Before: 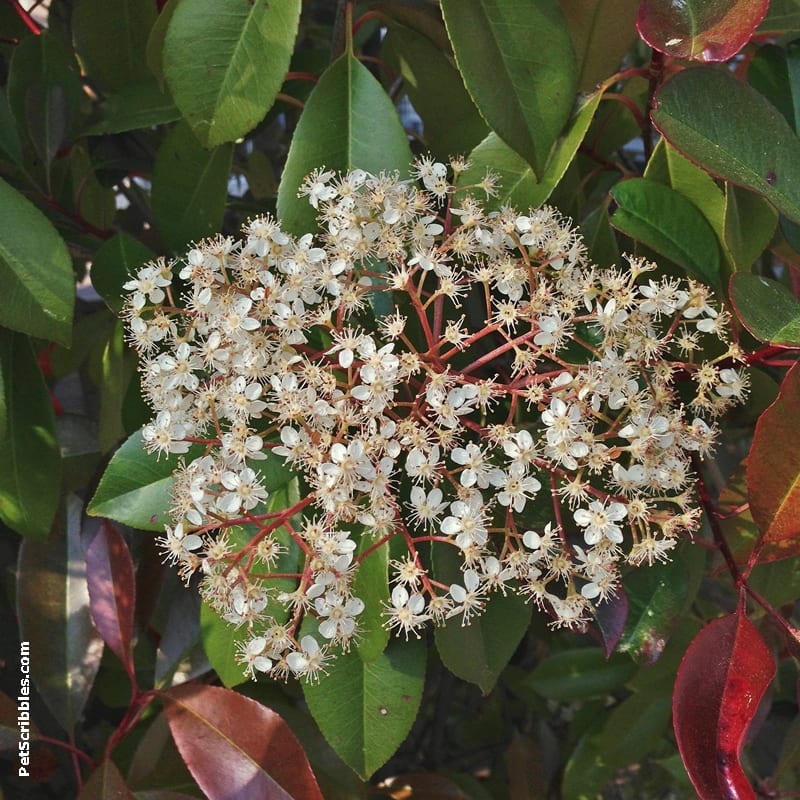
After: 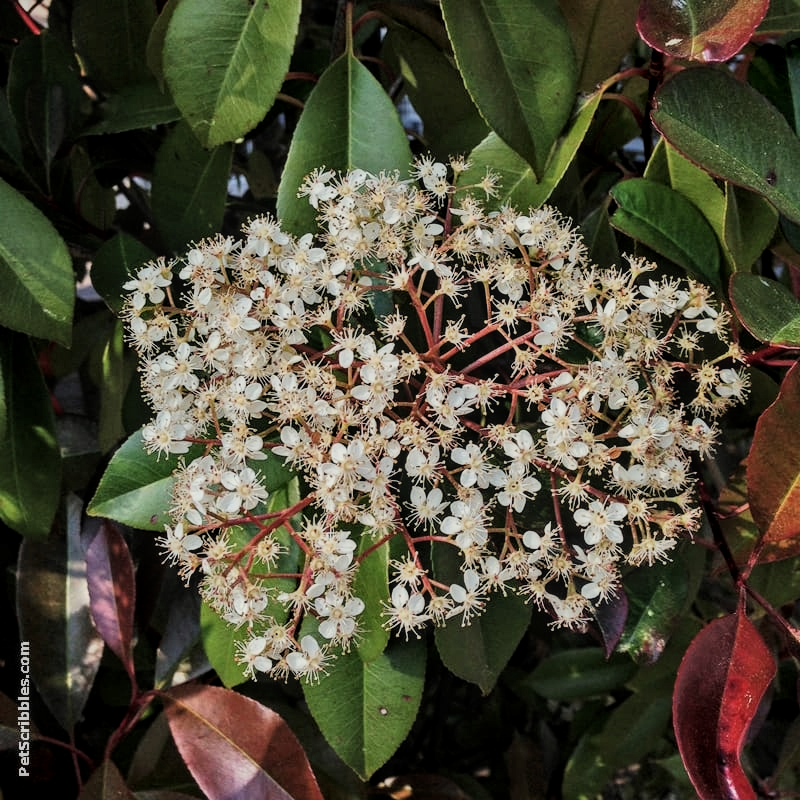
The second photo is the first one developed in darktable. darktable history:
local contrast: on, module defaults
filmic rgb: black relative exposure -7.49 EV, white relative exposure 5 EV, hardness 3.33, contrast 1.3
